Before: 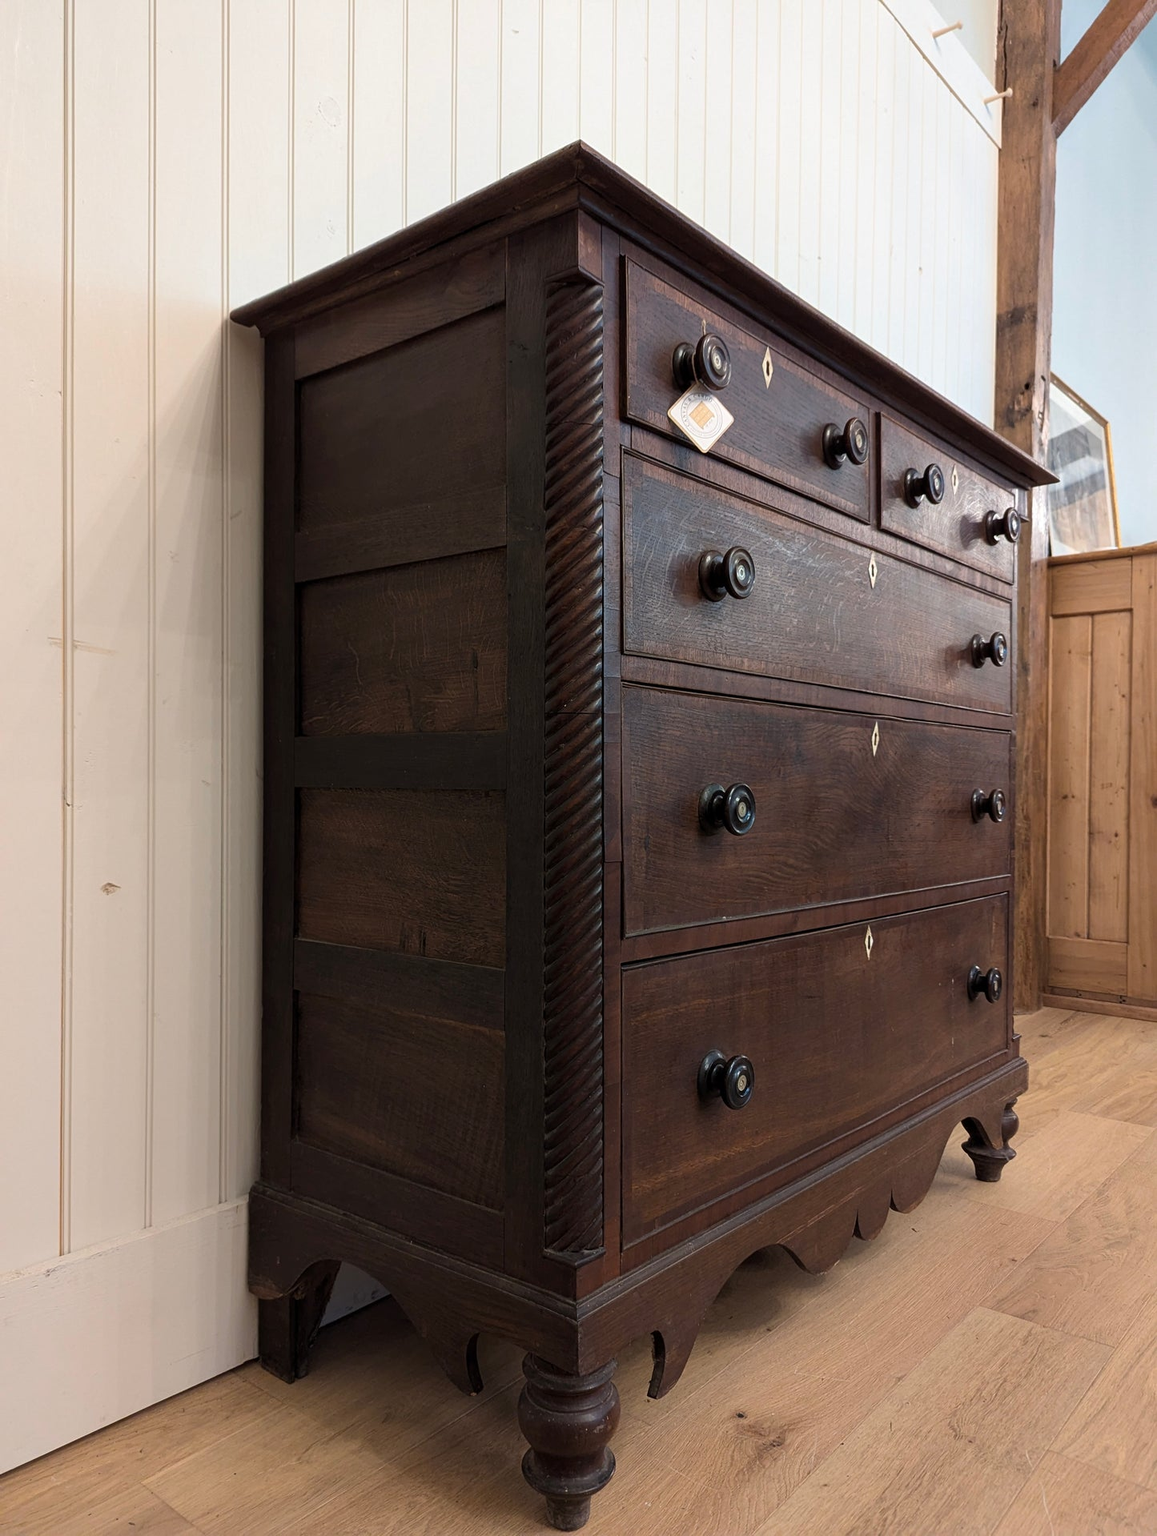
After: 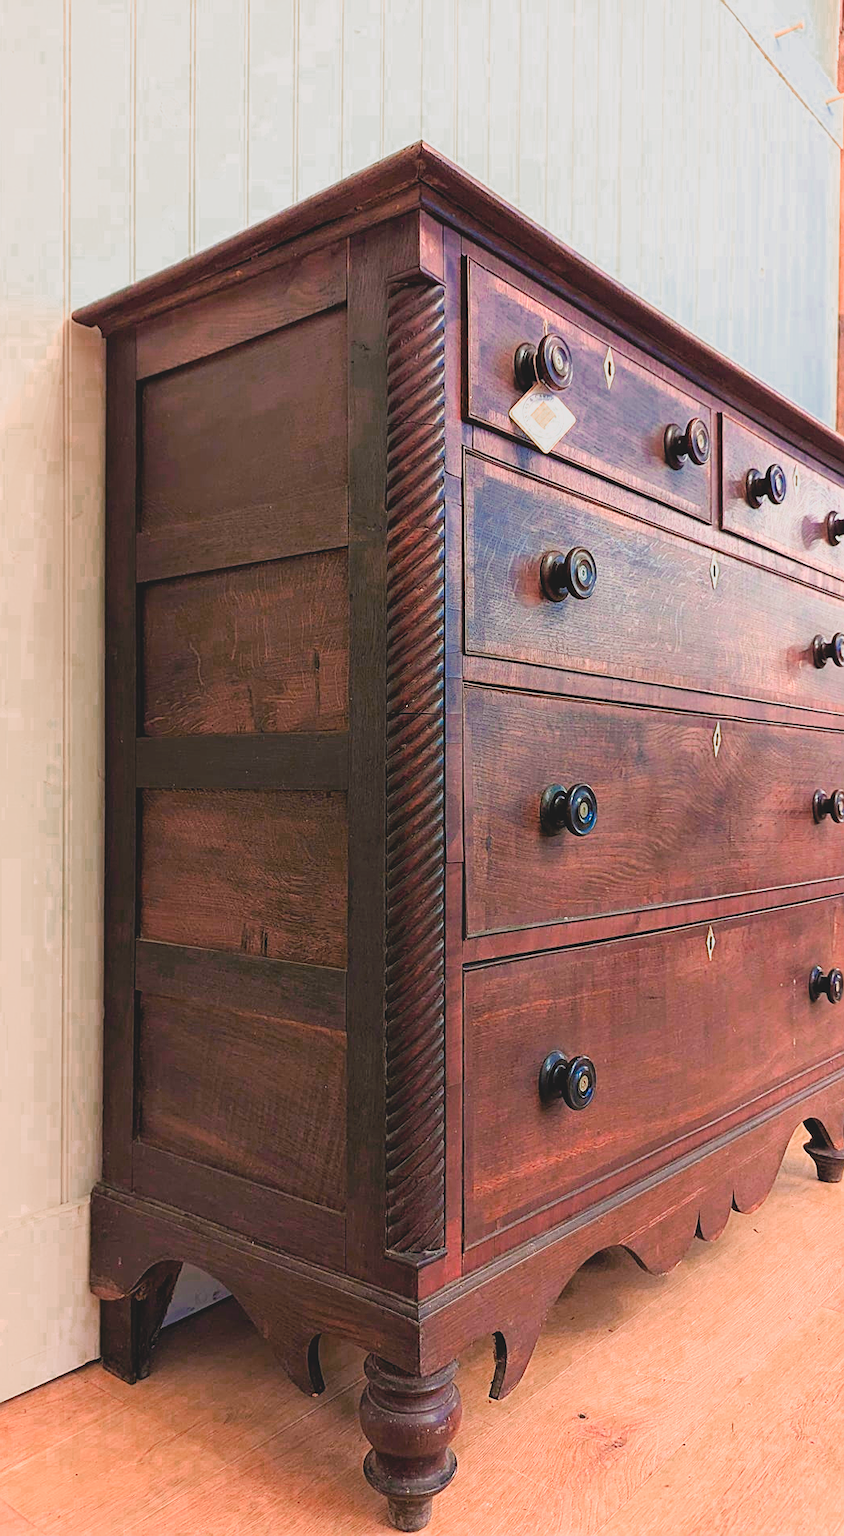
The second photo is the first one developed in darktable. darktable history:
tone equalizer: edges refinement/feathering 500, mask exposure compensation -1.57 EV, preserve details no
filmic rgb: black relative exposure -8.01 EV, white relative exposure 3.87 EV, hardness 4.31
contrast brightness saturation: contrast -0.202, saturation 0.186
color zones: curves: ch0 [(0, 0.553) (0.123, 0.58) (0.23, 0.419) (0.468, 0.155) (0.605, 0.132) (0.723, 0.063) (0.833, 0.172) (0.921, 0.468)]; ch1 [(0.025, 0.645) (0.229, 0.584) (0.326, 0.551) (0.537, 0.446) (0.599, 0.911) (0.708, 1) (0.805, 0.944)]; ch2 [(0.086, 0.468) (0.254, 0.464) (0.638, 0.564) (0.702, 0.592) (0.768, 0.564)], mix 100.65%
crop: left 13.729%, right 13.233%
sharpen: on, module defaults
exposure: black level correction 0, exposure 1.459 EV, compensate highlight preservation false
